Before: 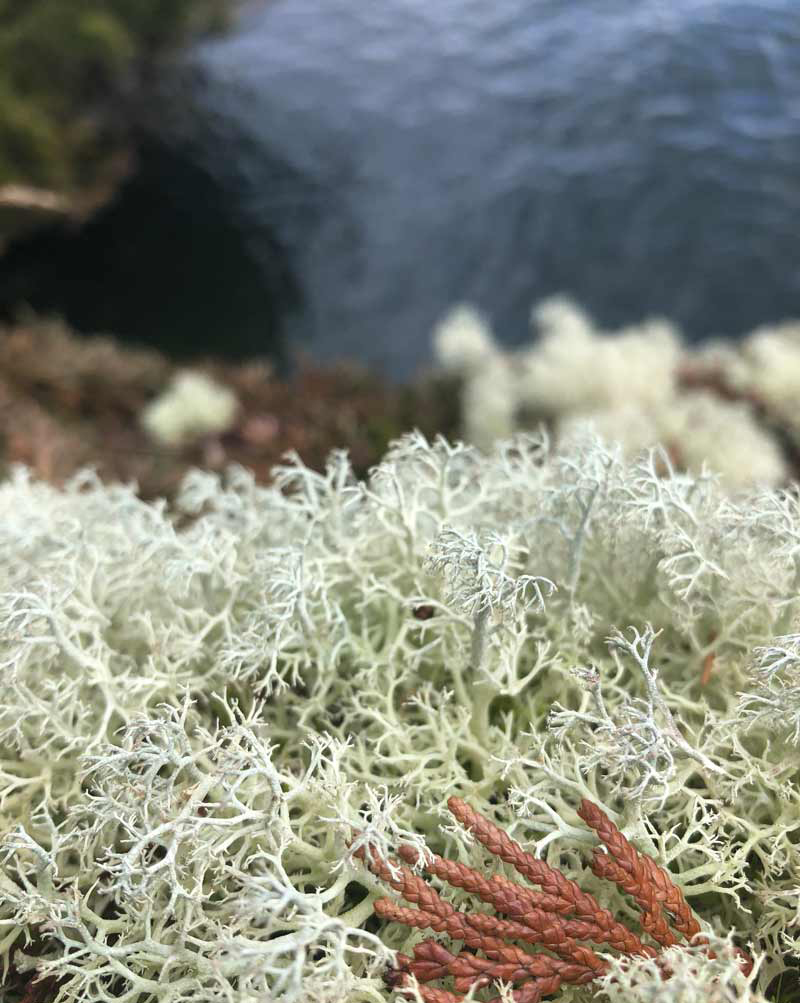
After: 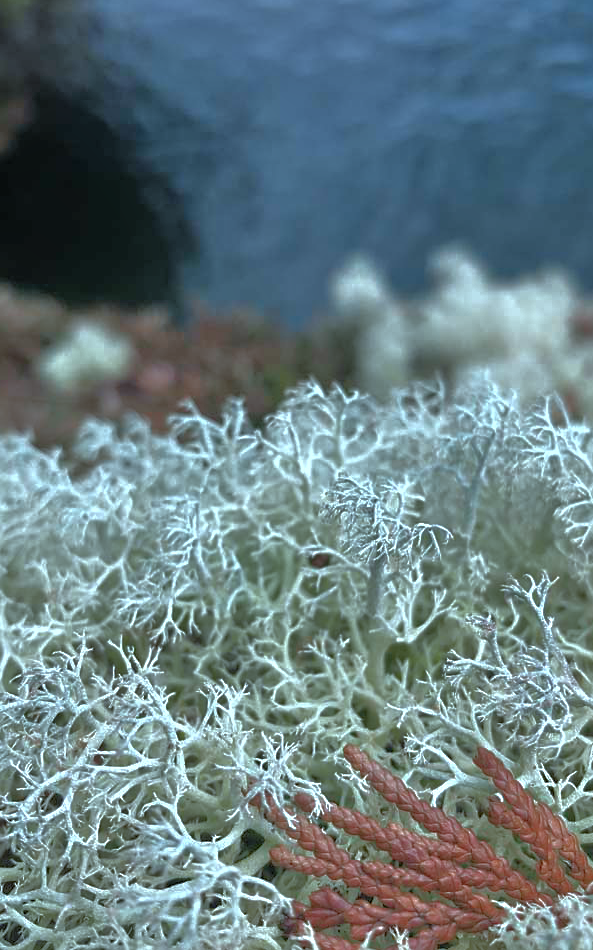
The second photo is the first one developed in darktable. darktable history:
tone equalizer: -7 EV 0.15 EV, -6 EV 0.6 EV, -5 EV 1.15 EV, -4 EV 1.33 EV, -3 EV 1.15 EV, -2 EV 0.6 EV, -1 EV 0.15 EV, mask exposure compensation -0.5 EV
sharpen: amount 0.2
crop and rotate: left 13.15%, top 5.251%, right 12.609%
base curve: curves: ch0 [(0, 0) (0.826, 0.587) (1, 1)]
color correction: highlights a* -9.73, highlights b* -21.22
